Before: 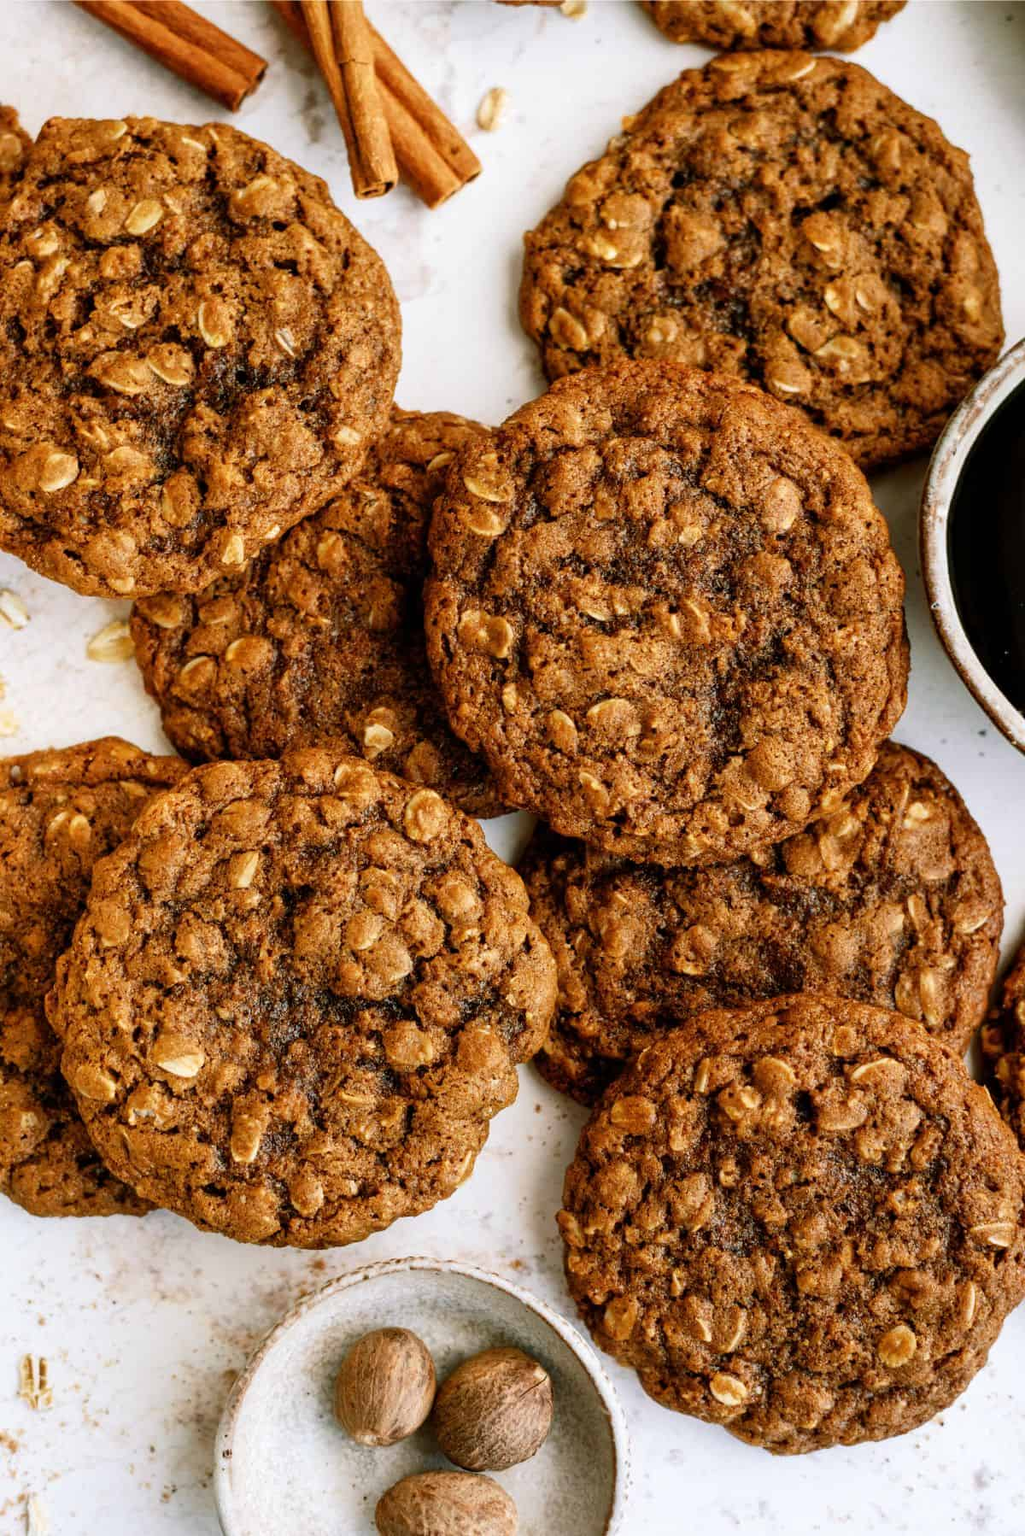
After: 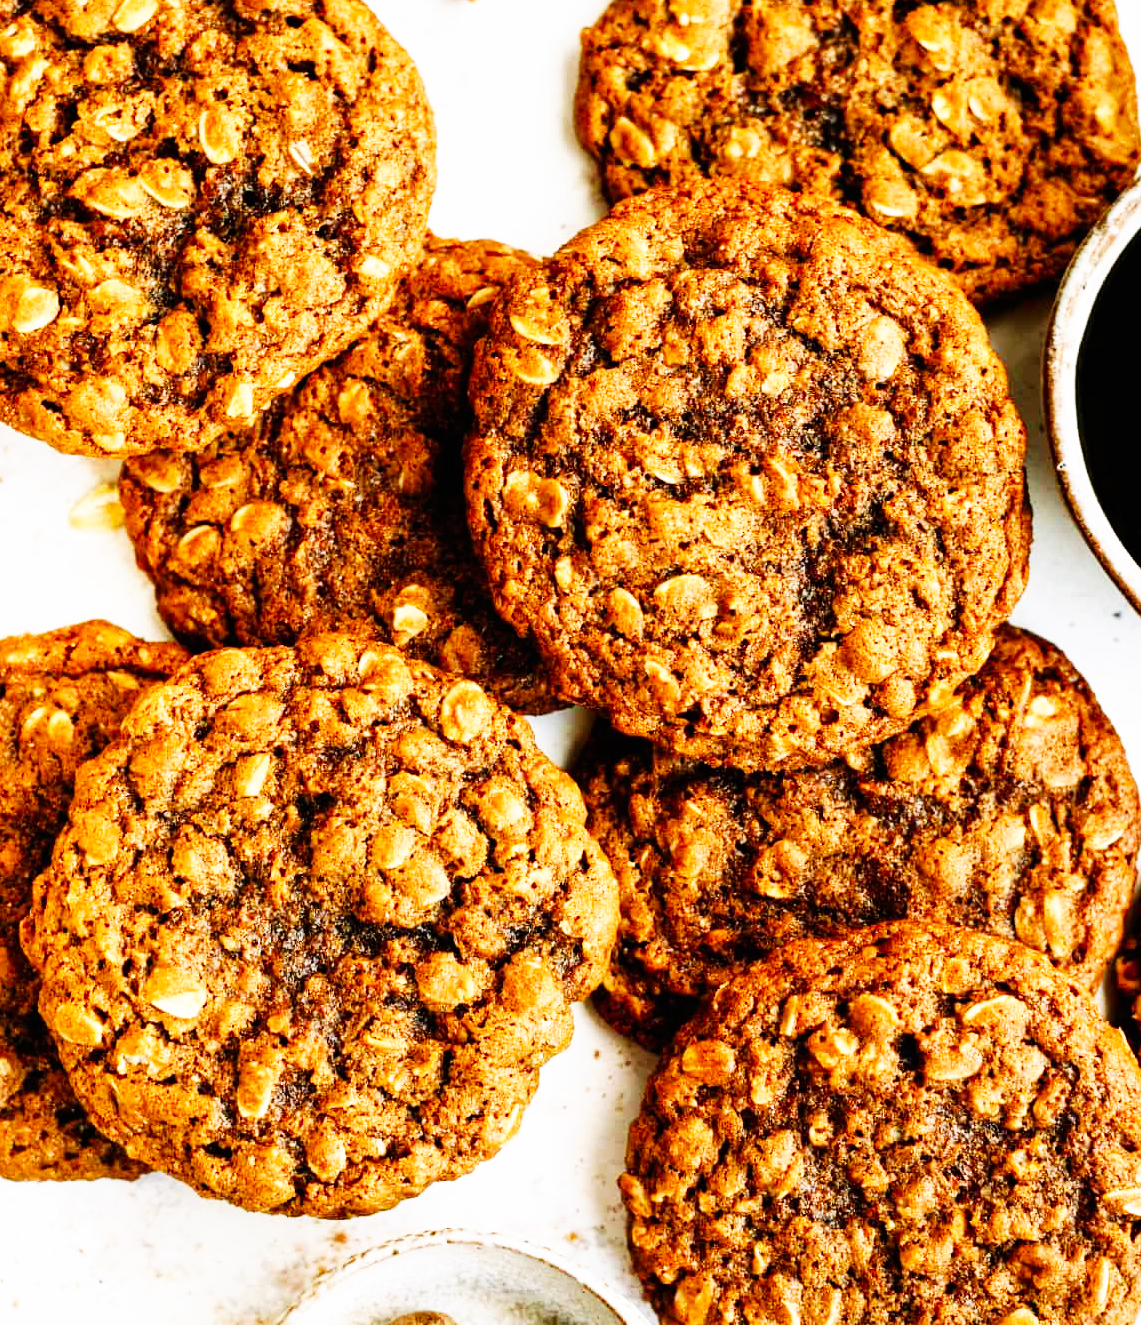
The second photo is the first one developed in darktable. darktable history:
crop and rotate: left 2.801%, top 13.525%, right 2.08%, bottom 12.759%
base curve: curves: ch0 [(0, 0) (0.007, 0.004) (0.027, 0.03) (0.046, 0.07) (0.207, 0.54) (0.442, 0.872) (0.673, 0.972) (1, 1)], preserve colors none
